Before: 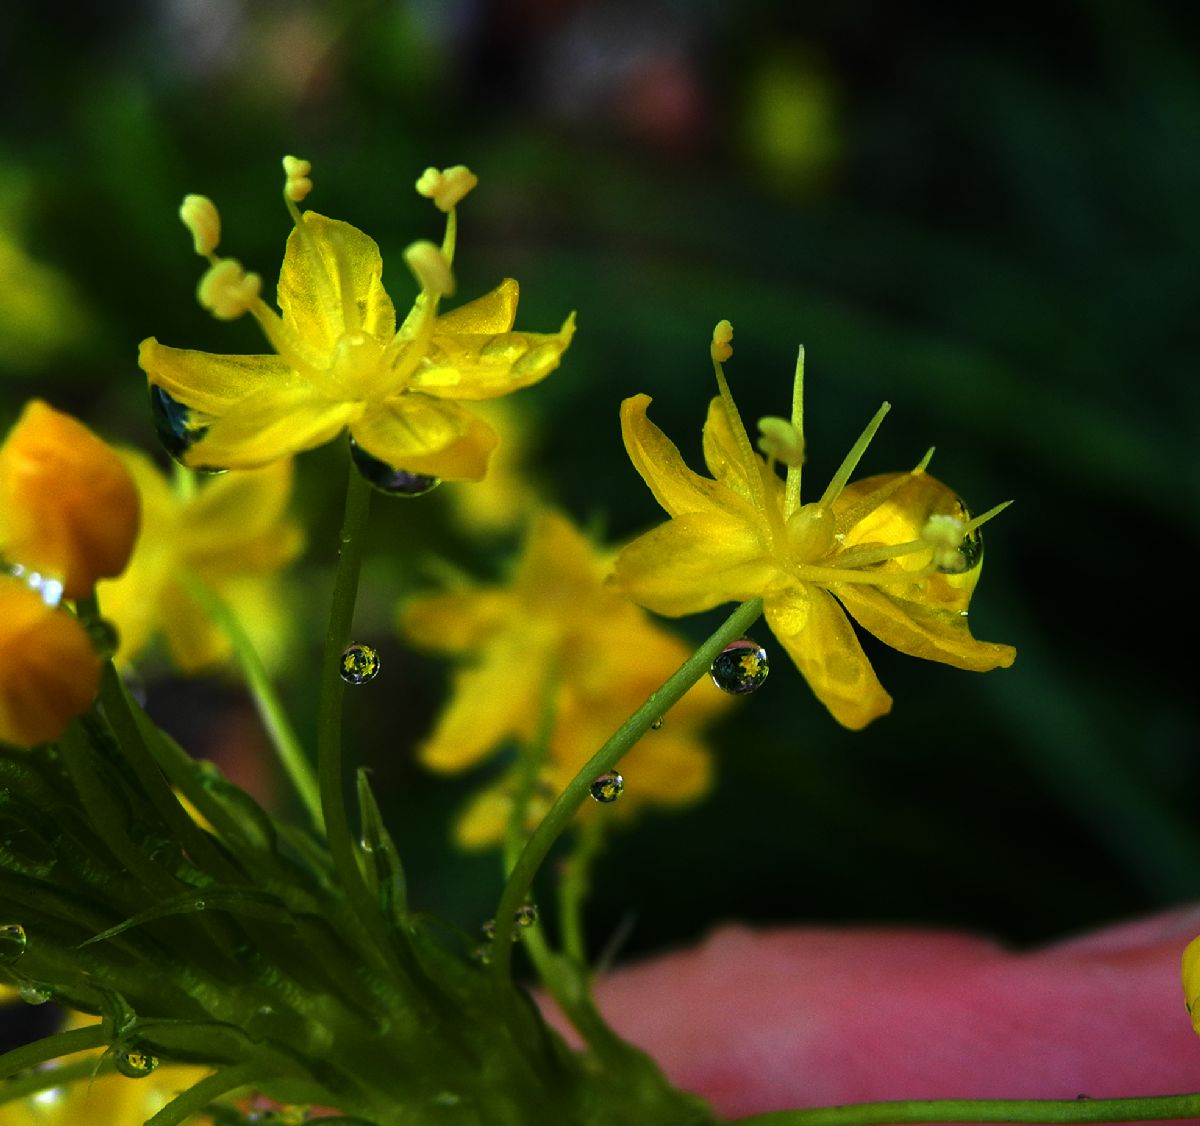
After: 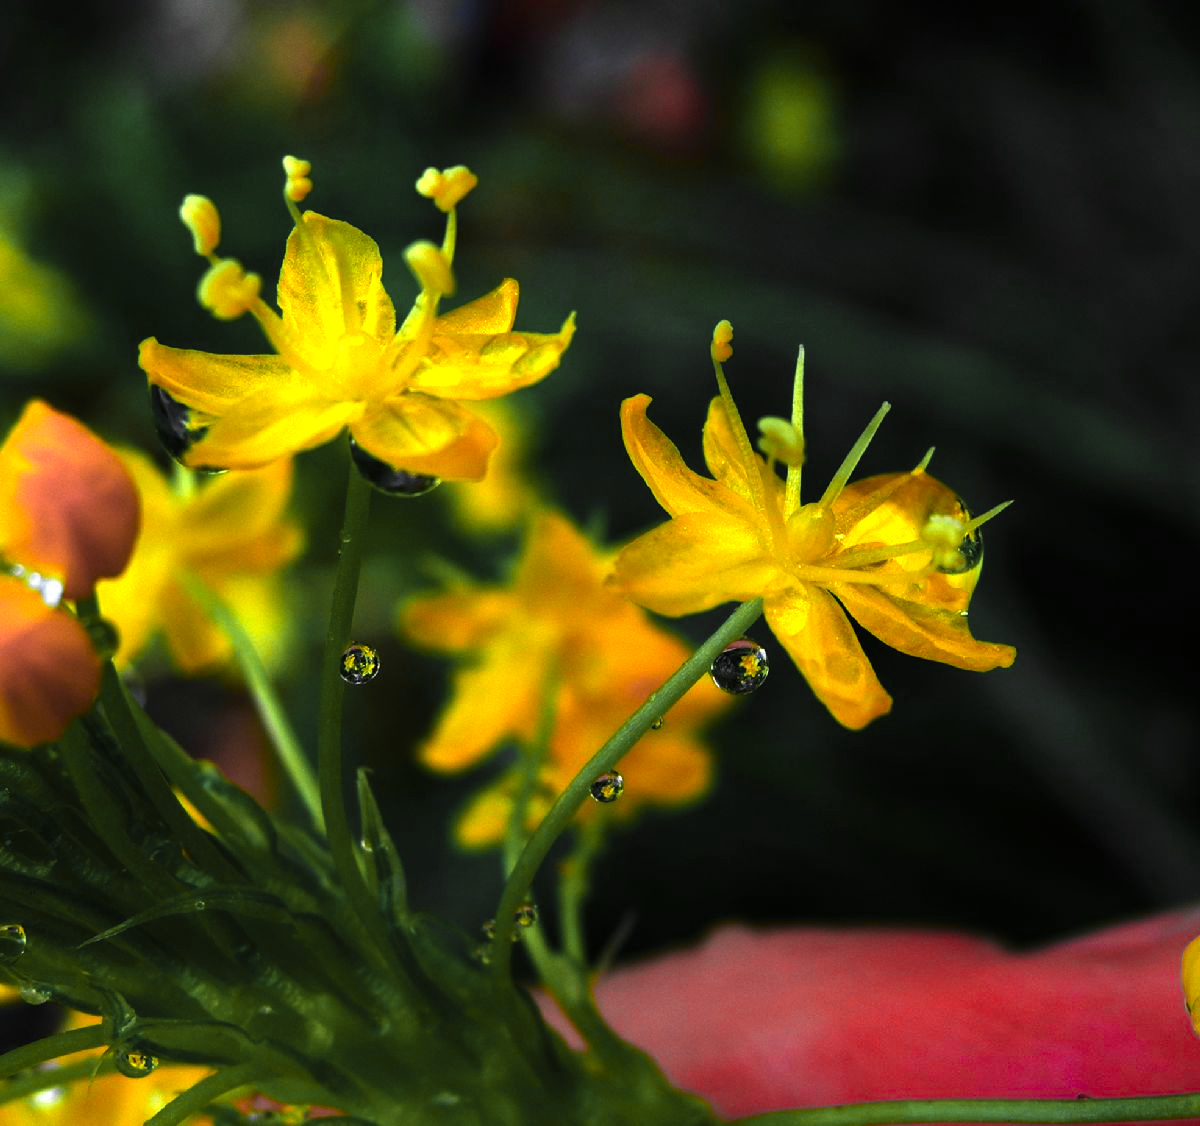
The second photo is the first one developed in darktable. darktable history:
color zones: curves: ch0 [(0.257, 0.558) (0.75, 0.565)]; ch1 [(0.004, 0.857) (0.14, 0.416) (0.257, 0.695) (0.442, 0.032) (0.736, 0.266) (0.891, 0.741)]; ch2 [(0, 0.623) (0.112, 0.436) (0.271, 0.474) (0.516, 0.64) (0.743, 0.286)]
exposure: exposure -0.022 EV, compensate highlight preservation false
